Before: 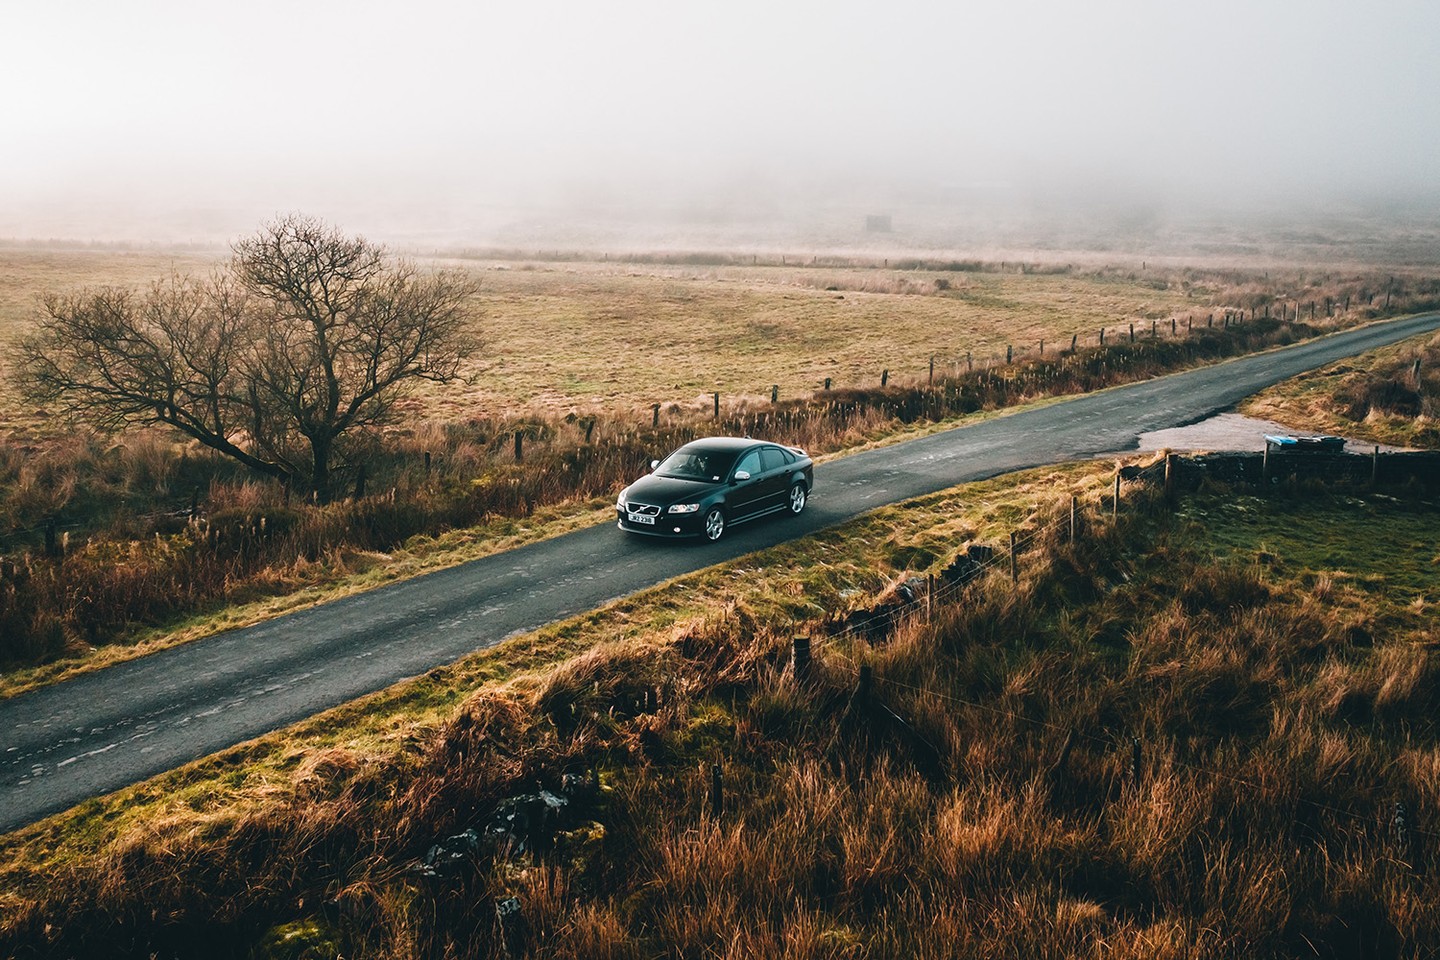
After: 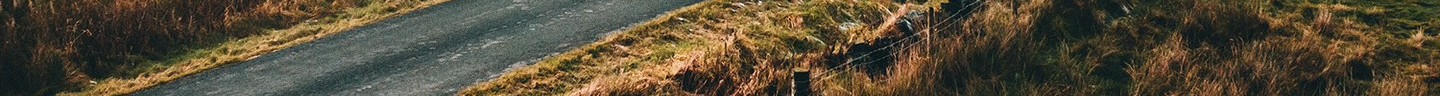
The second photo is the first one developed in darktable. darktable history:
grain: coarseness 8.68 ISO, strength 31.94%
crop and rotate: top 59.084%, bottom 30.916%
